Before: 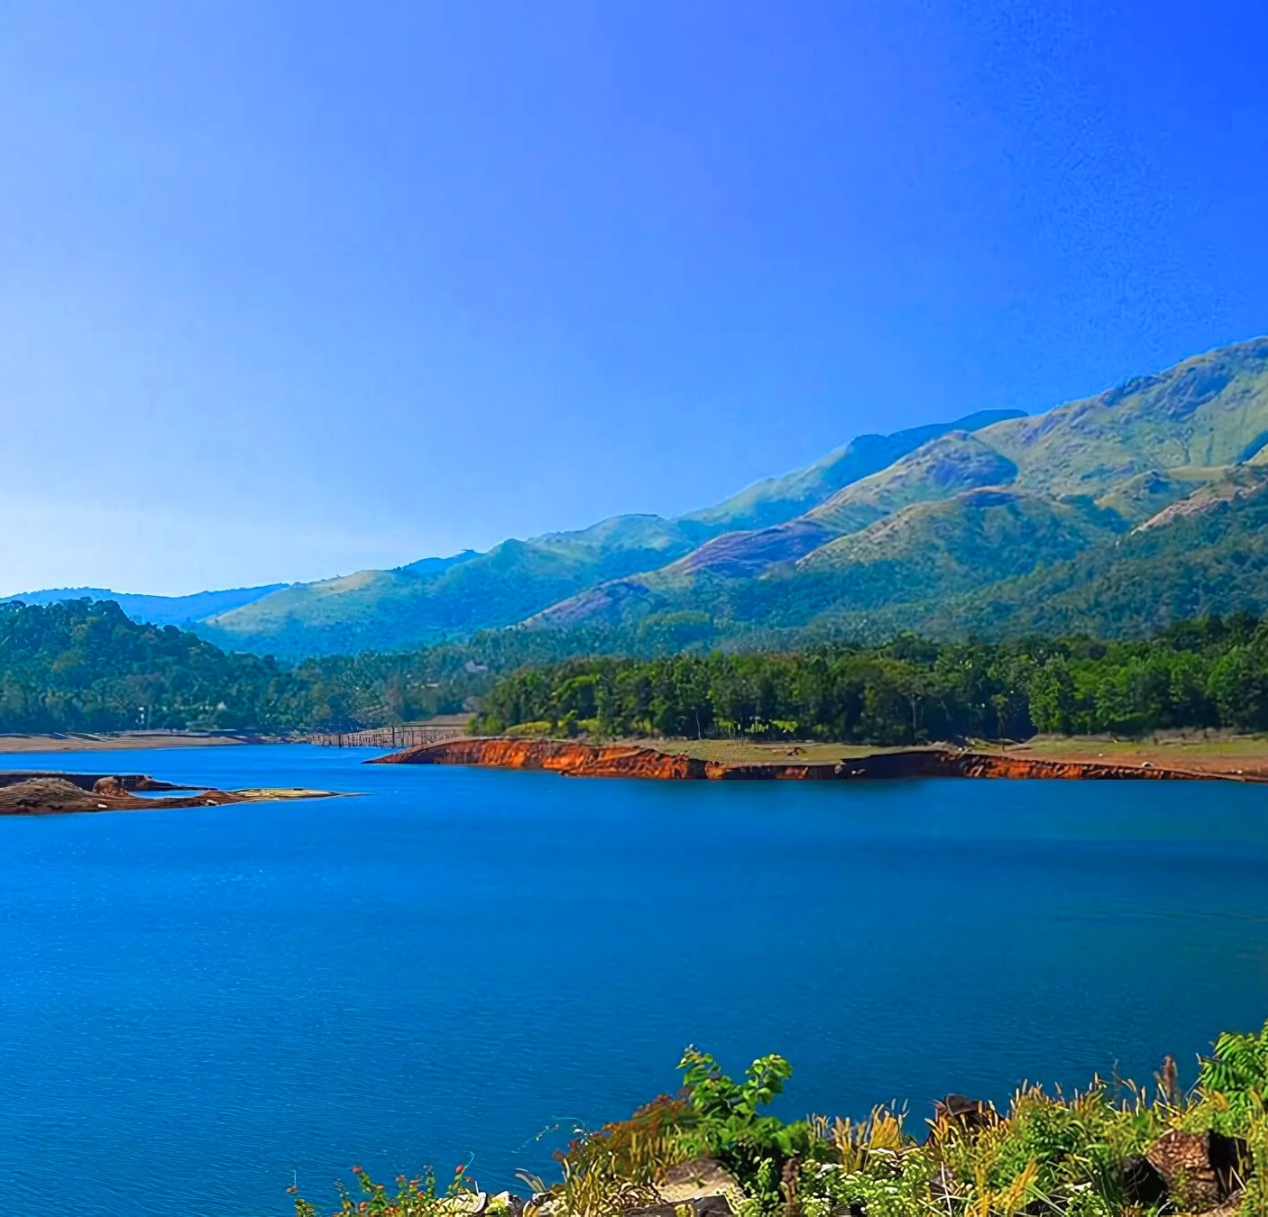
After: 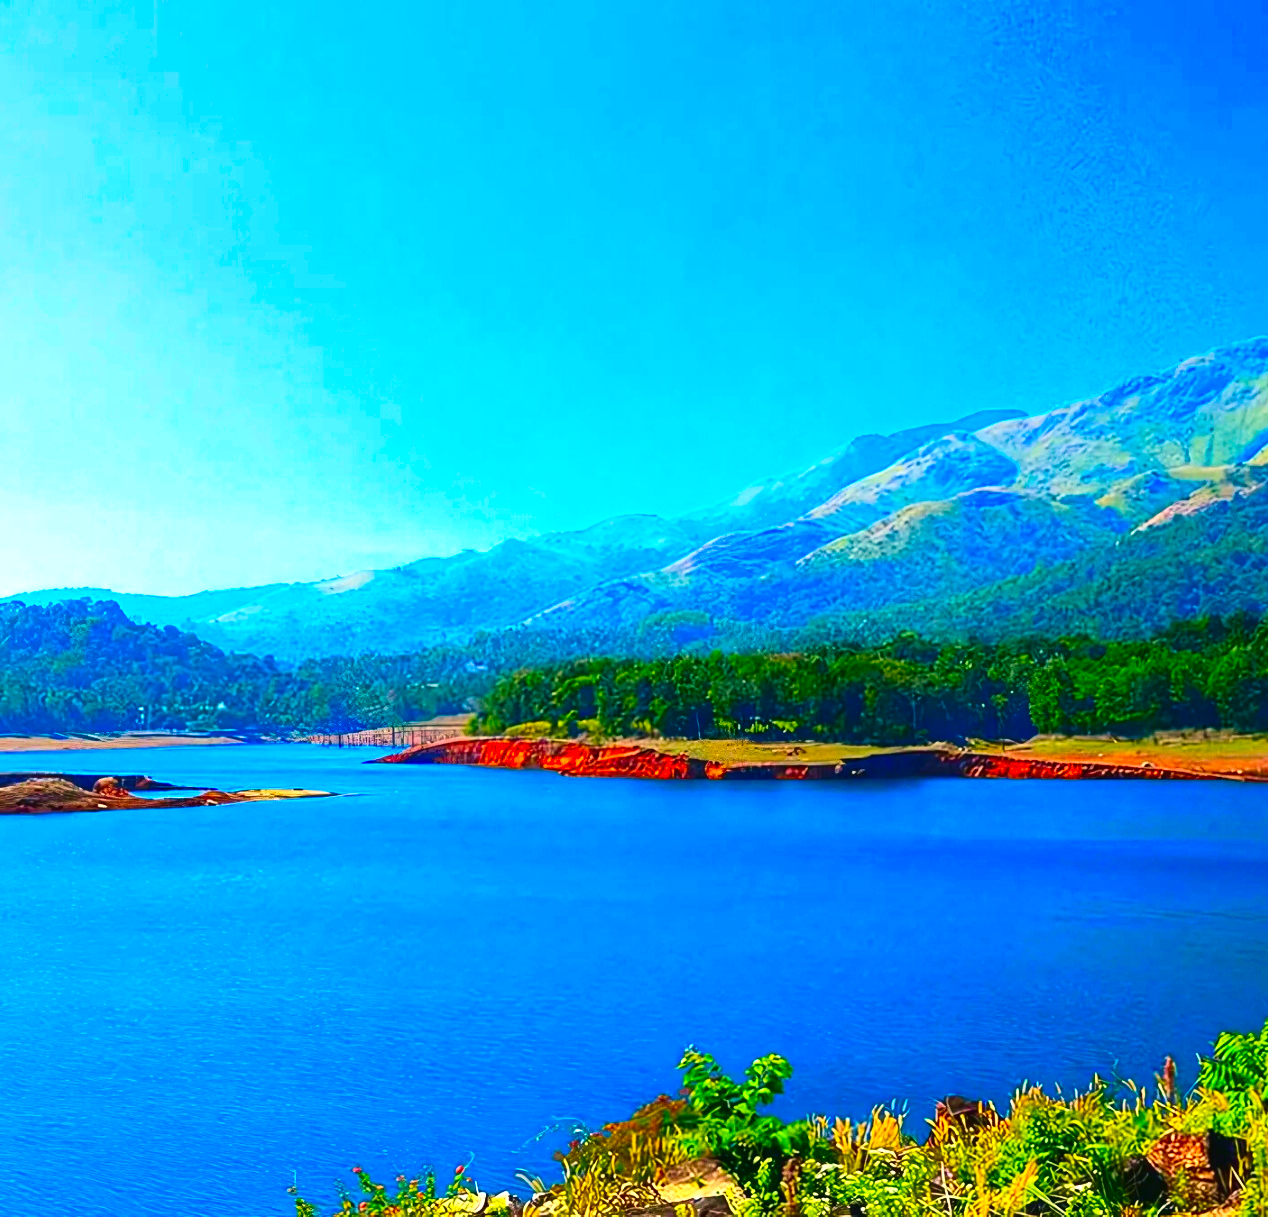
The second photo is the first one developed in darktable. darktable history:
exposure: exposure 0.515 EV, compensate highlight preservation false
contrast brightness saturation: contrast 0.26, brightness 0.02, saturation 0.87
color correction: highlights a* -0.137, highlights b* -5.91, shadows a* -0.137, shadows b* -0.137
velvia: on, module defaults
color balance rgb: shadows lift › chroma 2%, shadows lift › hue 219.6°, power › hue 313.2°, highlights gain › chroma 3%, highlights gain › hue 75.6°, global offset › luminance 0.5%, perceptual saturation grading › global saturation 15.33%, perceptual saturation grading › highlights -19.33%, perceptual saturation grading › shadows 20%, global vibrance 20%
